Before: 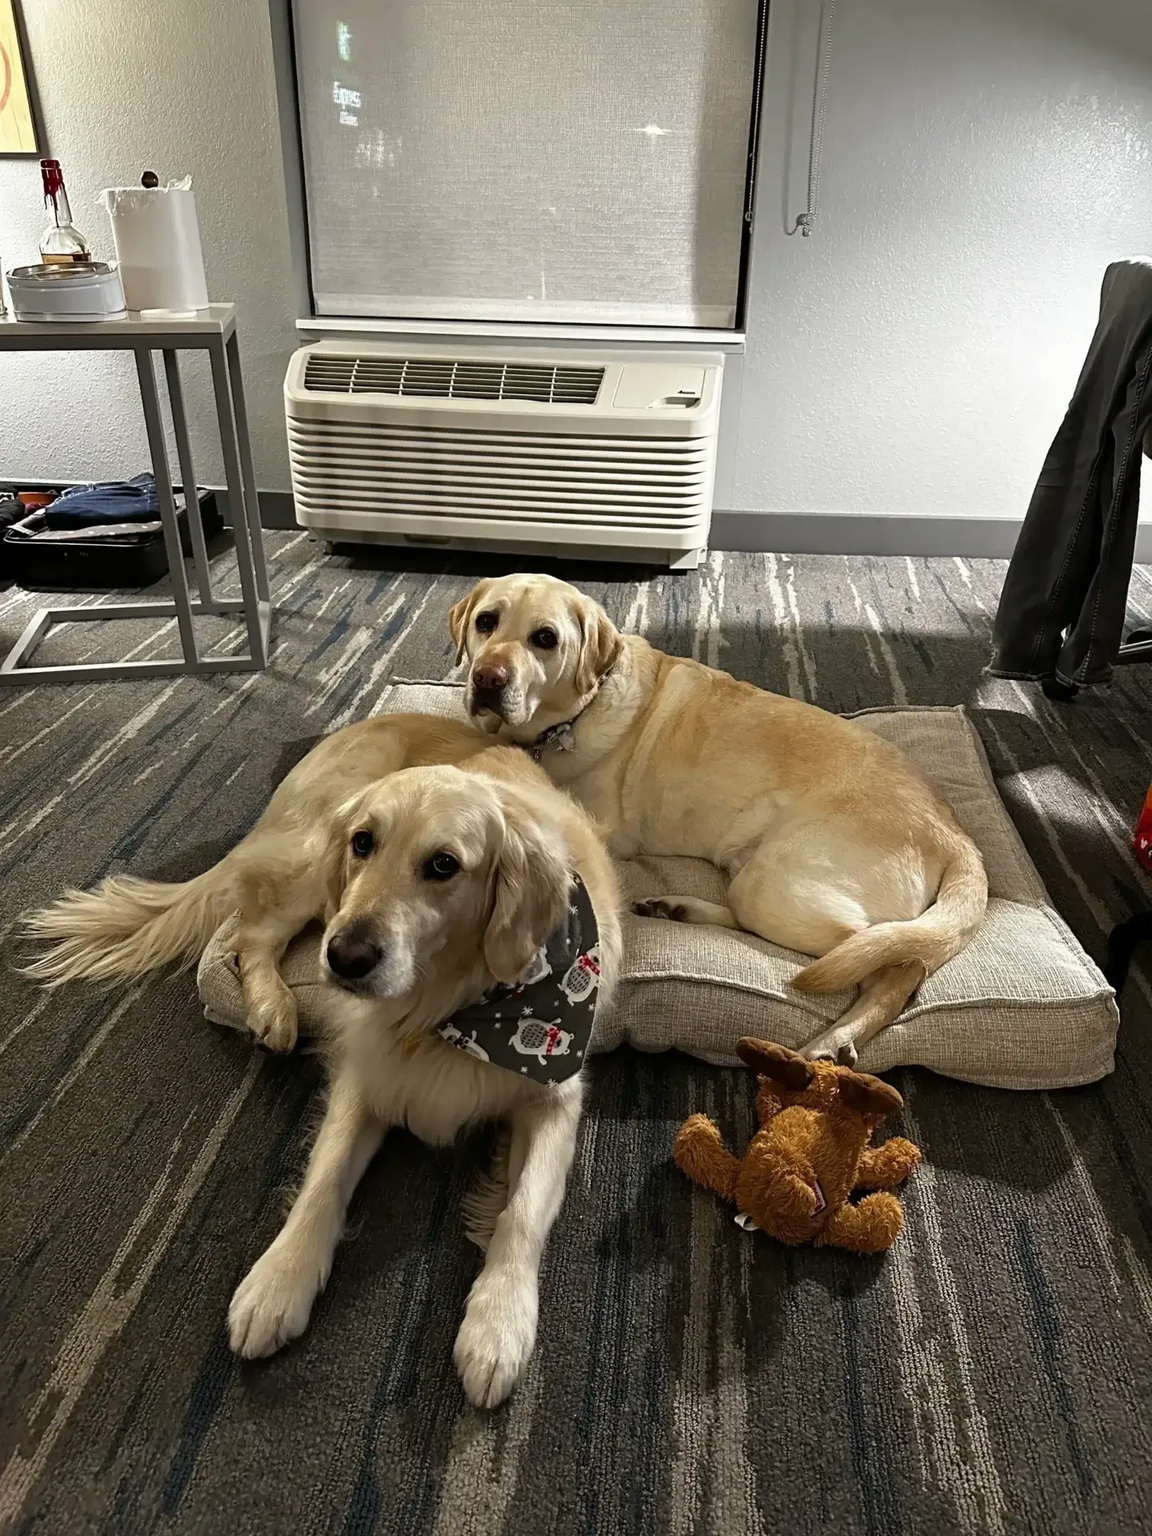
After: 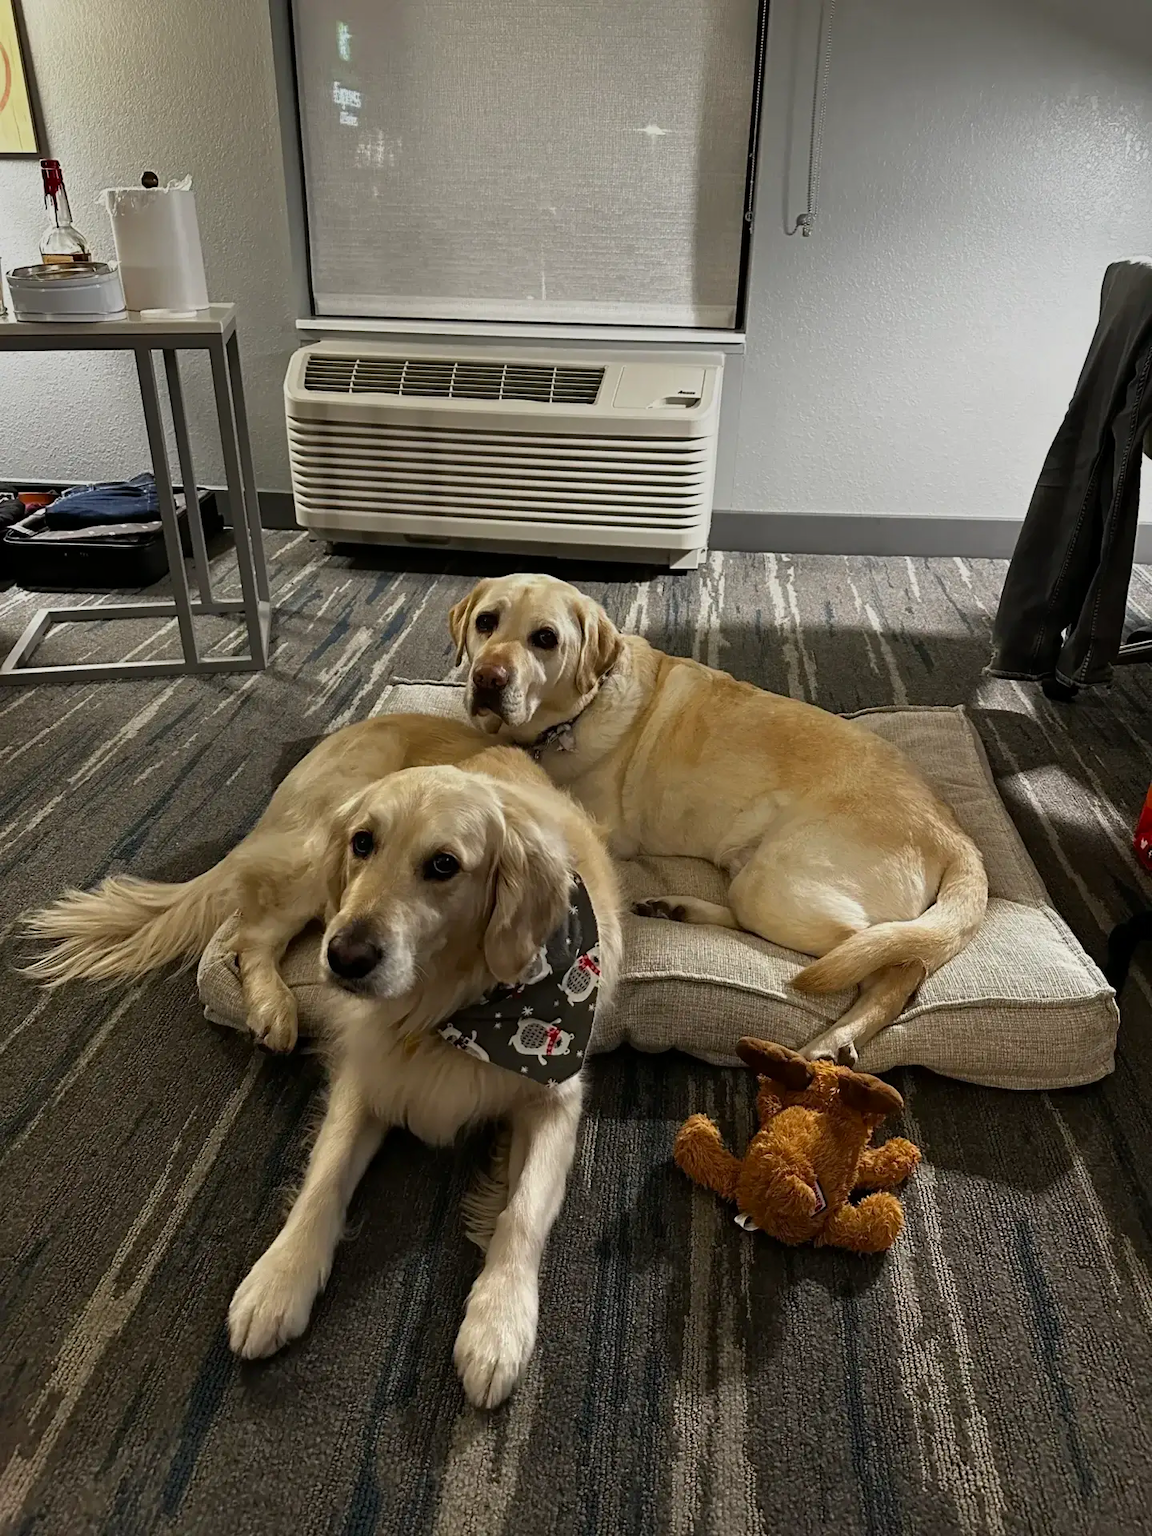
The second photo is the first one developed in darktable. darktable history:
local contrast: mode bilateral grid, contrast 15, coarseness 36, detail 105%, midtone range 0.2
contrast brightness saturation: saturation 0.13
graduated density: rotation -0.352°, offset 57.64
